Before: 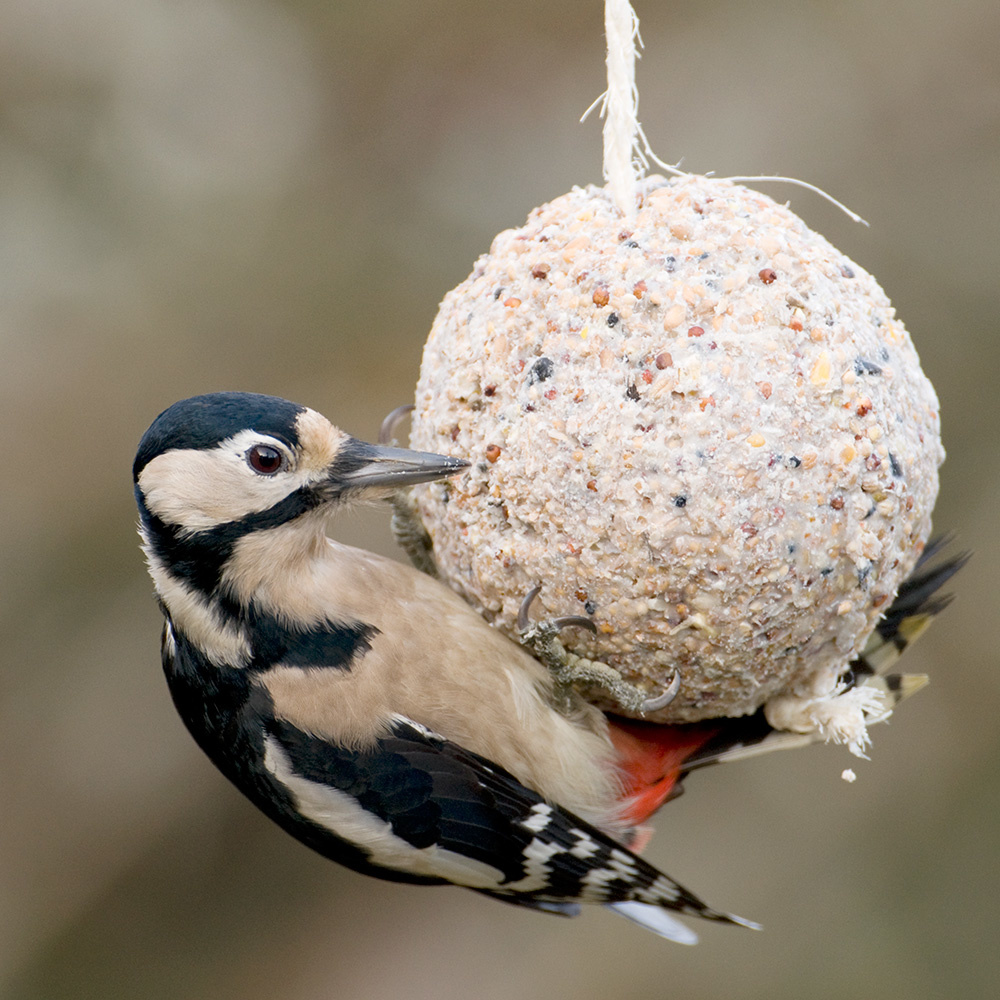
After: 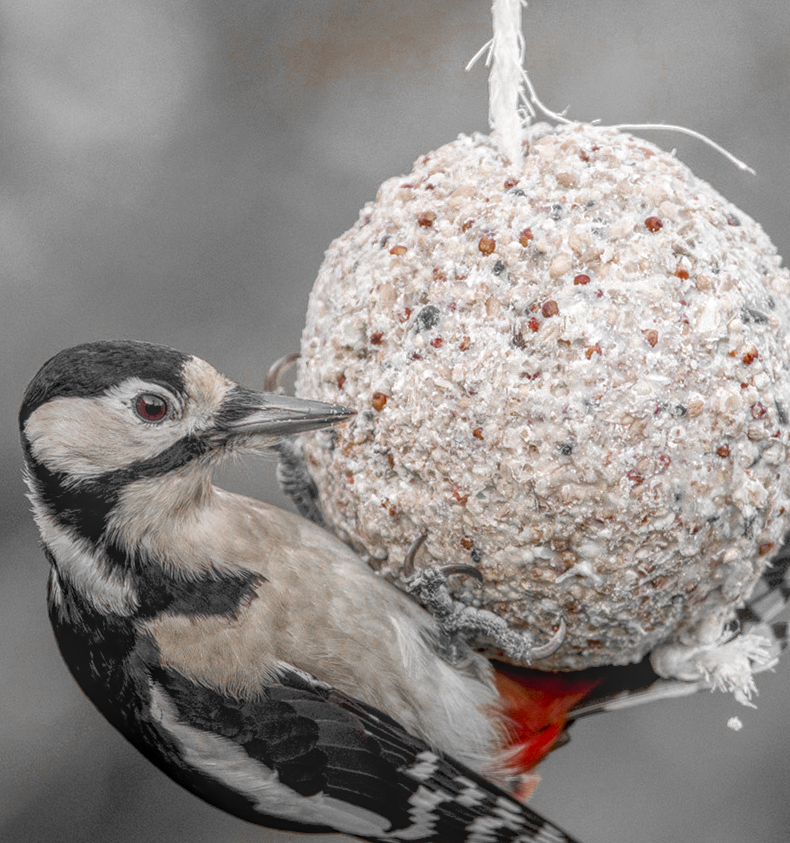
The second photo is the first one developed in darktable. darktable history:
crop: left 11.43%, top 5.235%, right 9.566%, bottom 10.404%
local contrast: highlights 20%, shadows 23%, detail 201%, midtone range 0.2
color zones: curves: ch0 [(0, 0.497) (0.096, 0.361) (0.221, 0.538) (0.429, 0.5) (0.571, 0.5) (0.714, 0.5) (0.857, 0.5) (1, 0.497)]; ch1 [(0, 0.5) (0.143, 0.5) (0.257, -0.002) (0.429, 0.04) (0.571, -0.001) (0.714, -0.015) (0.857, 0.024) (1, 0.5)], mix 42.61%
